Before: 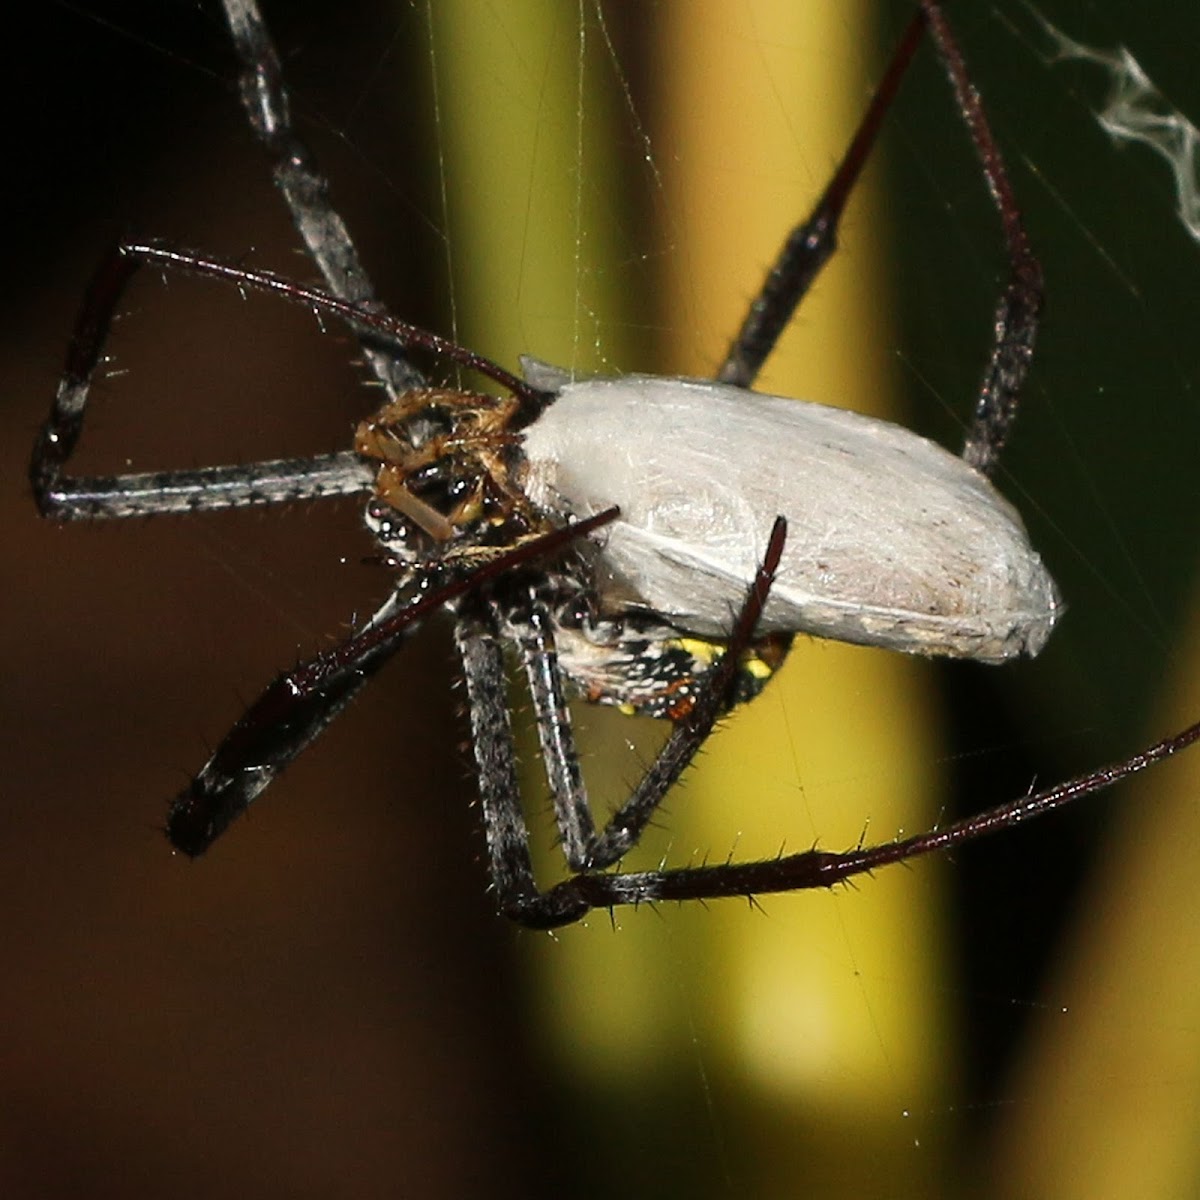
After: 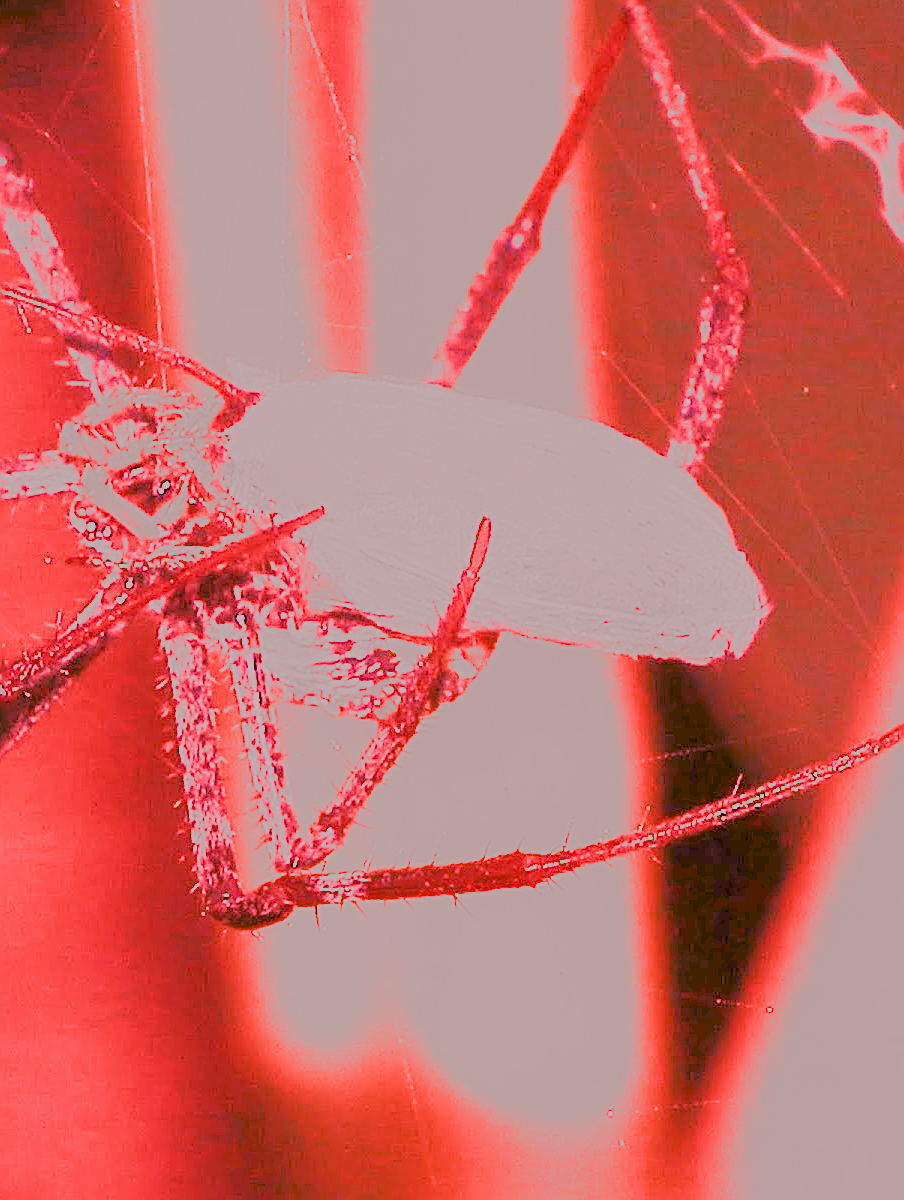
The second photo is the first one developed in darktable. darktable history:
white balance: red 4.26, blue 1.802
crop and rotate: left 24.6%
sharpen: on, module defaults
filmic rgb: middle gray luminance 2.5%, black relative exposure -10 EV, white relative exposure 7 EV, threshold 6 EV, dynamic range scaling 10%, target black luminance 0%, hardness 3.19, latitude 44.39%, contrast 0.682, highlights saturation mix 5%, shadows ↔ highlights balance 13.63%, add noise in highlights 0, color science v3 (2019), use custom middle-gray values true, iterations of high-quality reconstruction 0, contrast in highlights soft, enable highlight reconstruction true
